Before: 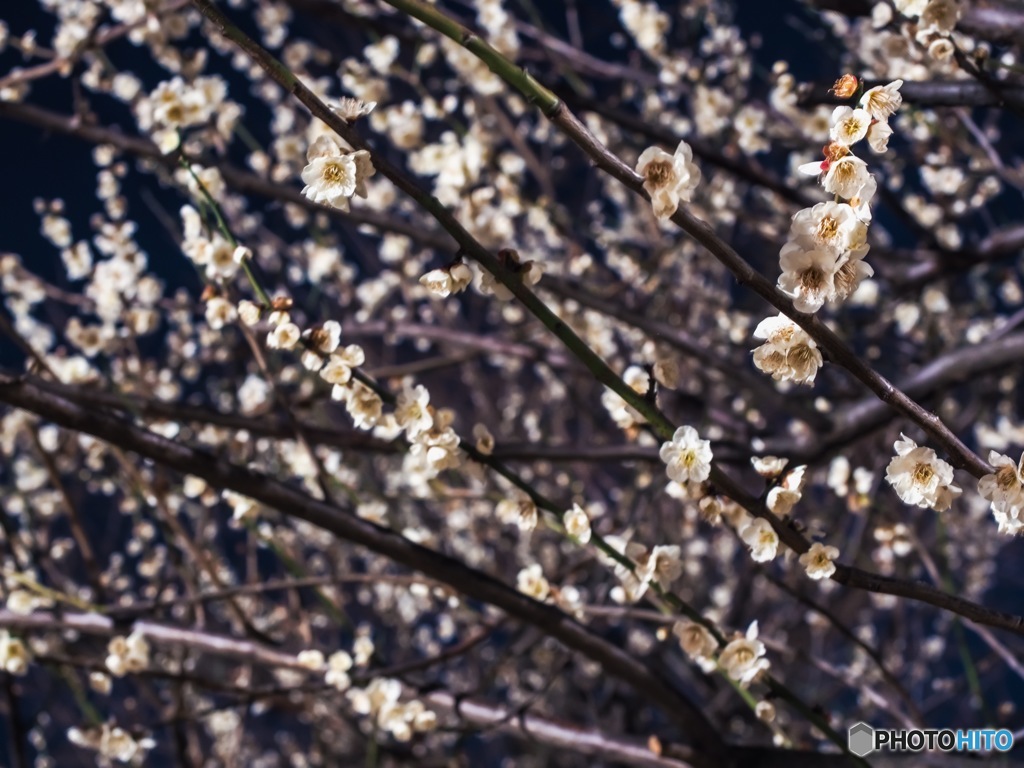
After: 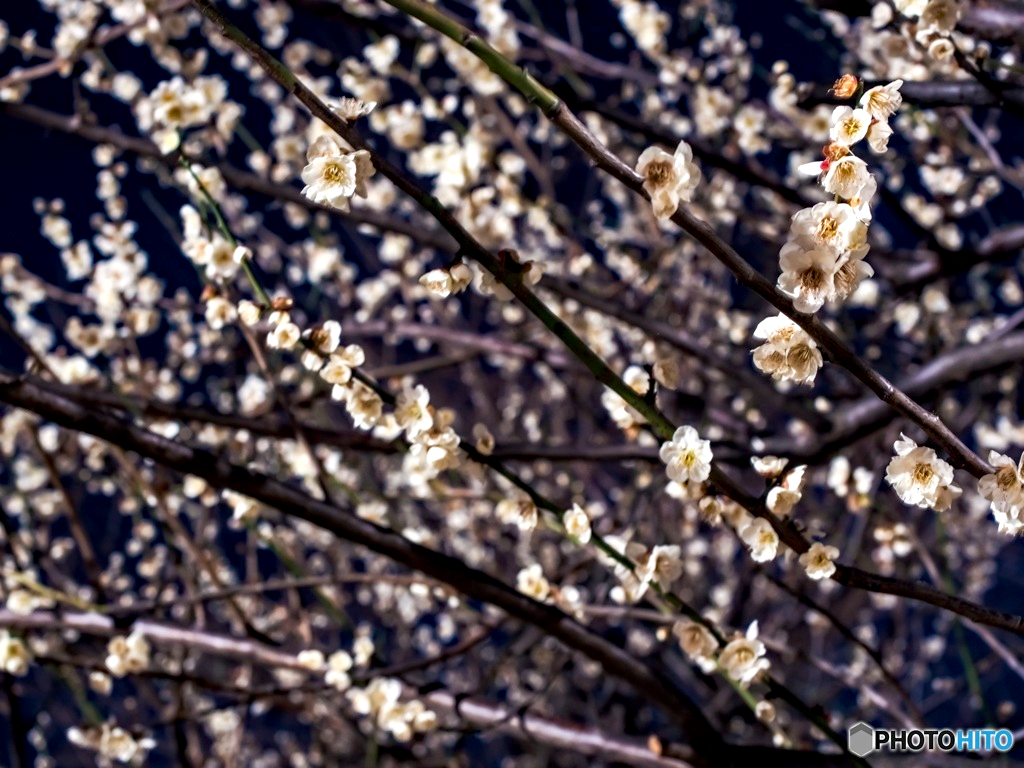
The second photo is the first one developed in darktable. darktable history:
haze removal: adaptive false
exposure: black level correction 0.005, exposure 0.282 EV, compensate highlight preservation false
